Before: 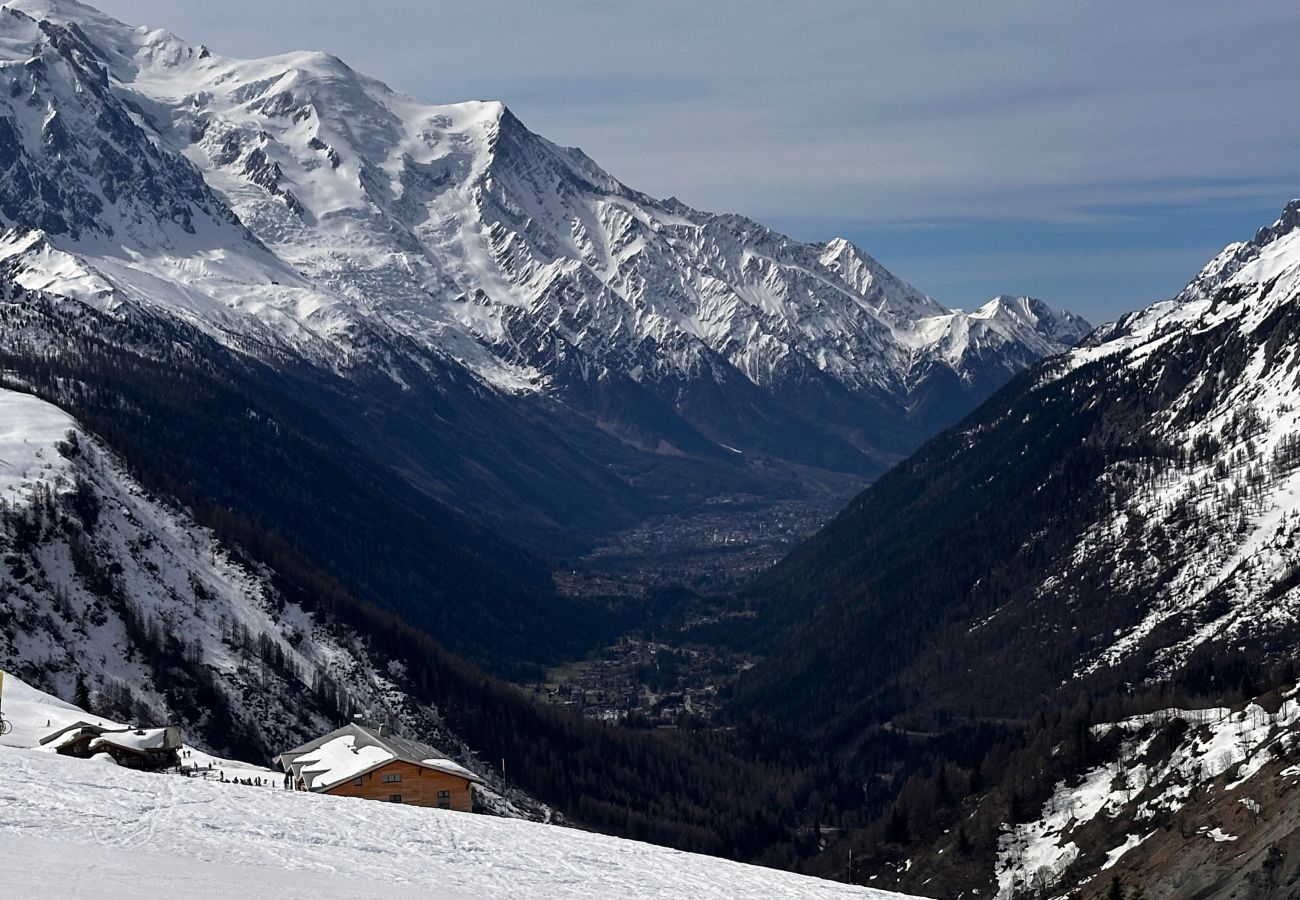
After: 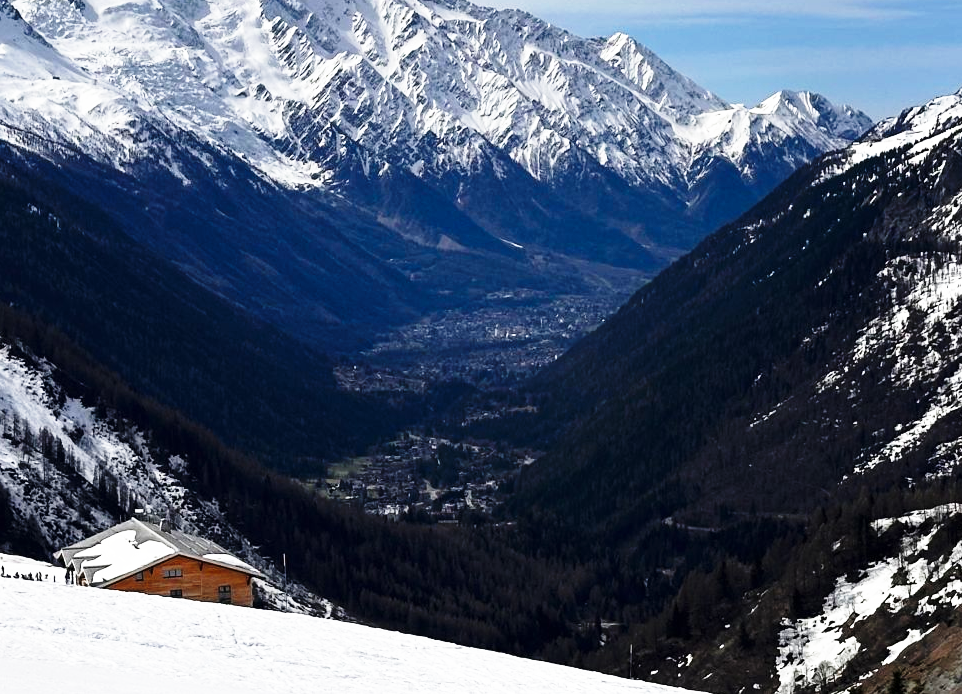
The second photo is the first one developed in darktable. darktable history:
base curve: curves: ch0 [(0, 0) (0.026, 0.03) (0.109, 0.232) (0.351, 0.748) (0.669, 0.968) (1, 1)], preserve colors none
crop: left 16.871%, top 22.857%, right 9.116%
